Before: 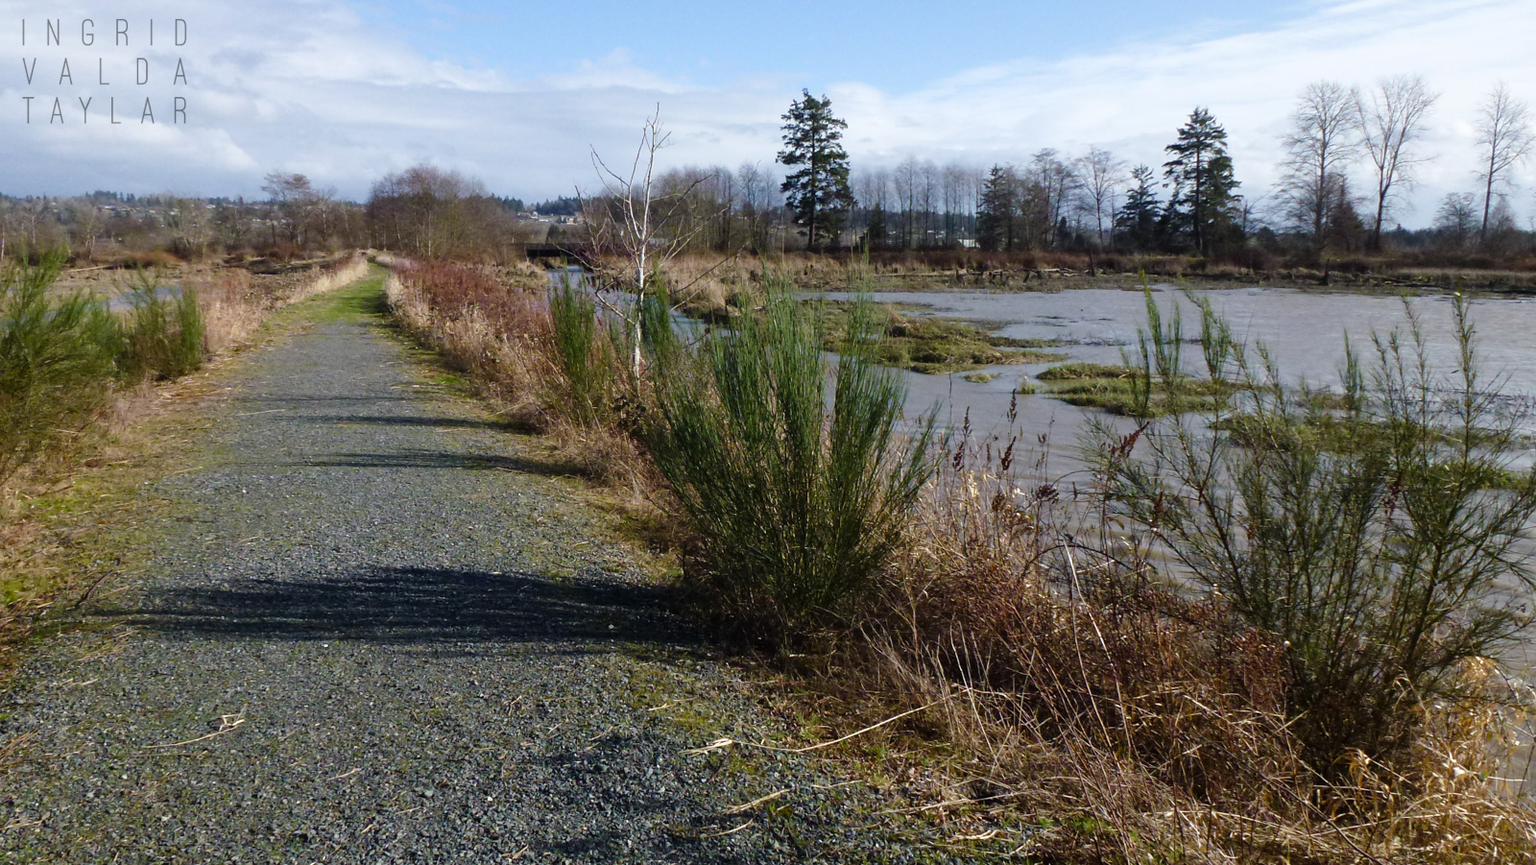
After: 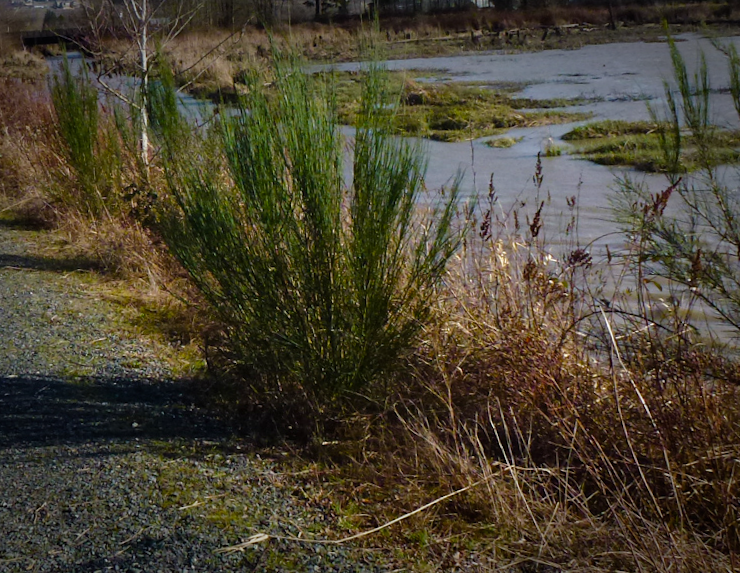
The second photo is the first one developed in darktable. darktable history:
vignetting: fall-off start 70.97%, brightness -0.584, saturation -0.118, width/height ratio 1.333
crop: left 31.379%, top 24.658%, right 20.326%, bottom 6.628%
color balance rgb: perceptual saturation grading › global saturation 20%, global vibrance 20%
rotate and perspective: rotation -3.52°, crop left 0.036, crop right 0.964, crop top 0.081, crop bottom 0.919
